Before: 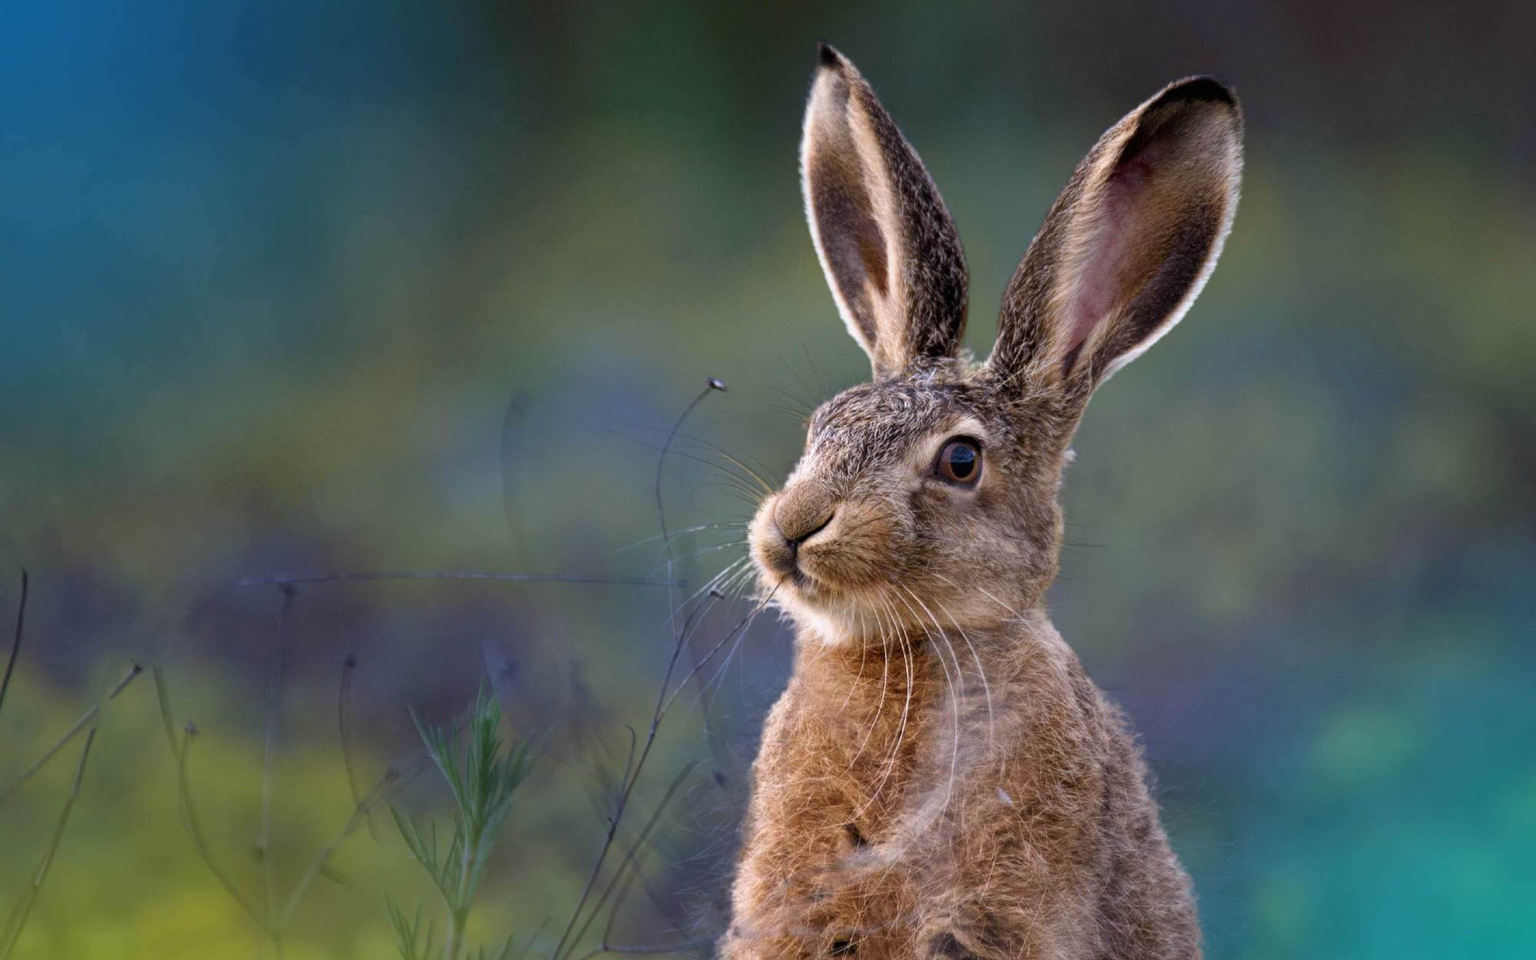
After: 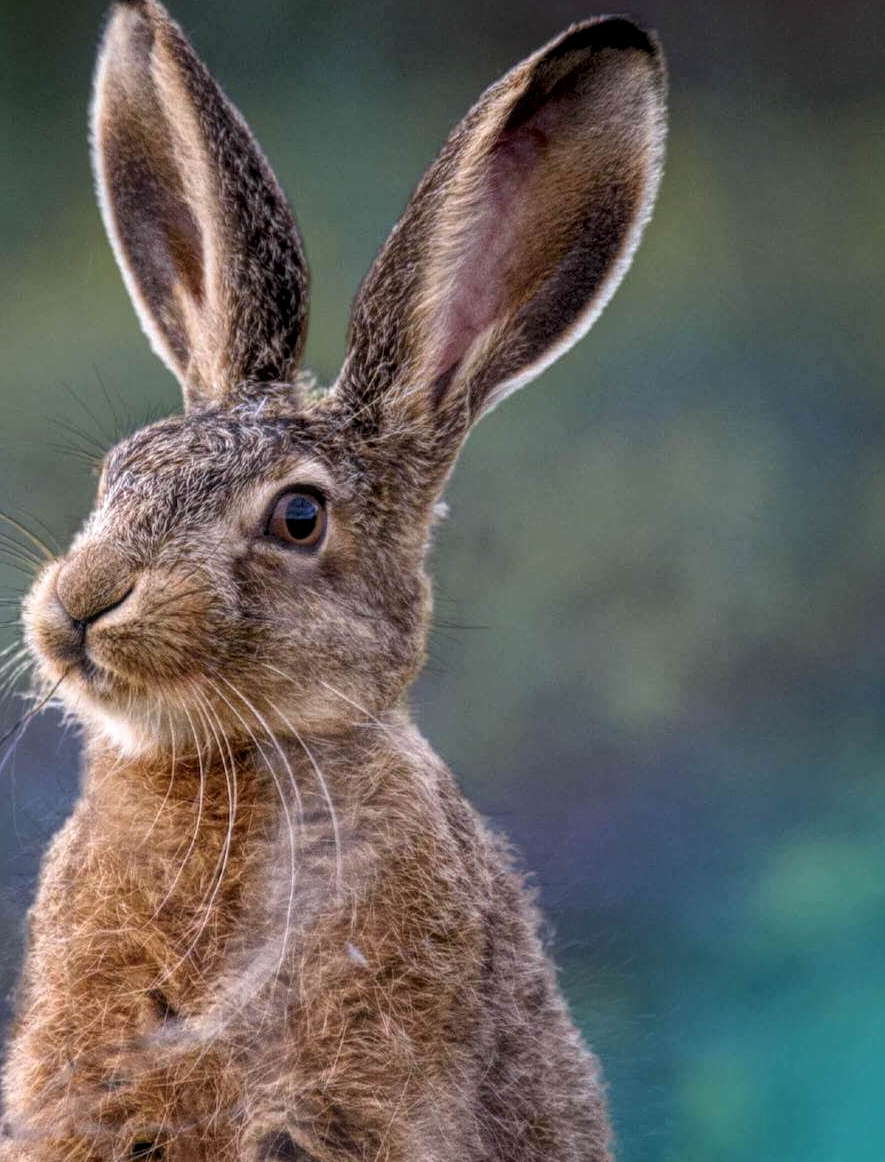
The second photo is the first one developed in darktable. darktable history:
local contrast: highlights 74%, shadows 55%, detail 176%, midtone range 0.207
crop: left 47.628%, top 6.643%, right 7.874%
